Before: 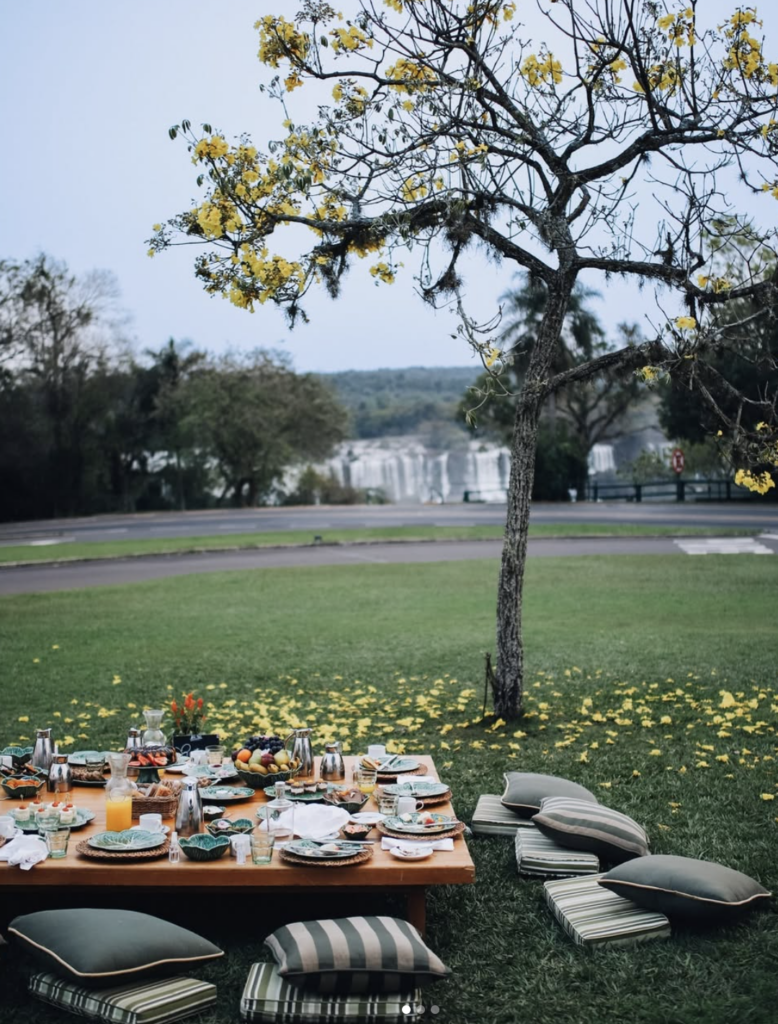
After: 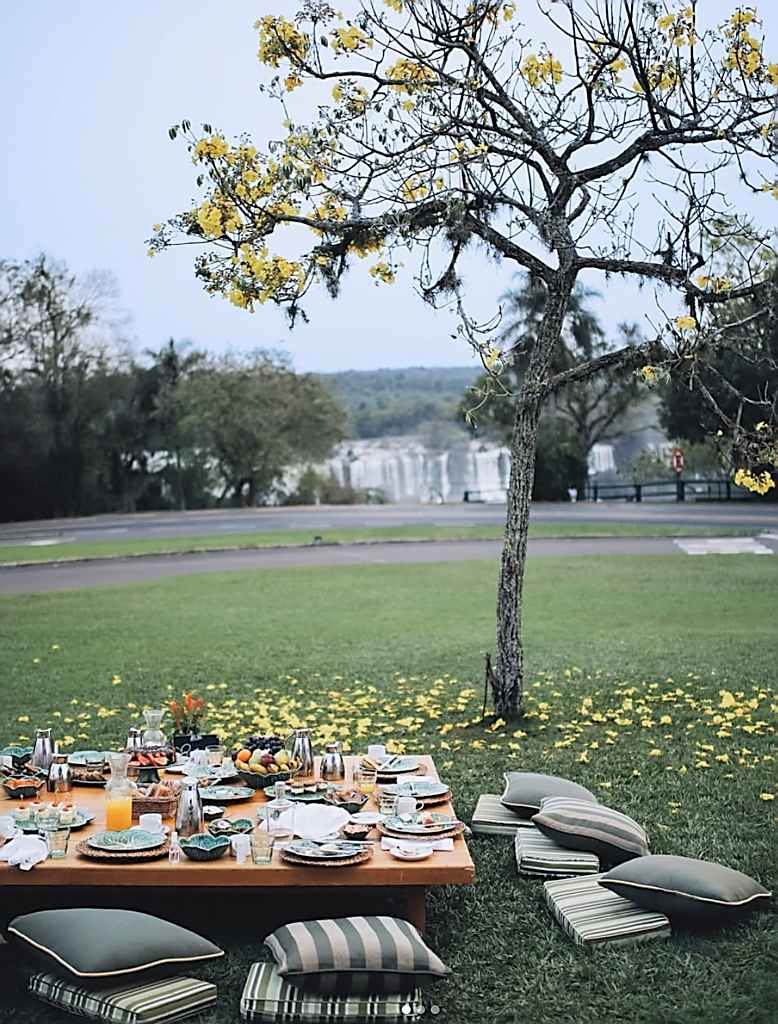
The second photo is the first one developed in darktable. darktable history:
contrast brightness saturation: brightness 0.15
sharpen: radius 1.4, amount 1.25, threshold 0.7
color balance rgb: perceptual saturation grading › global saturation 10%
